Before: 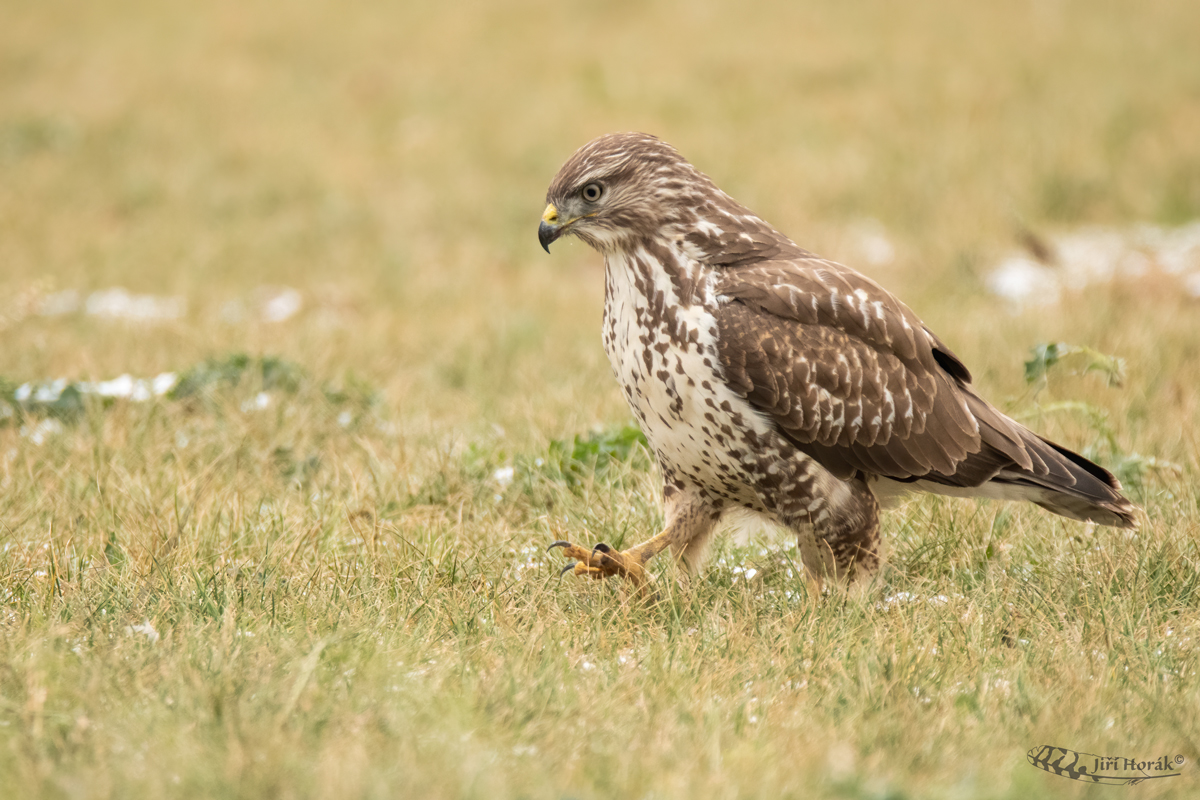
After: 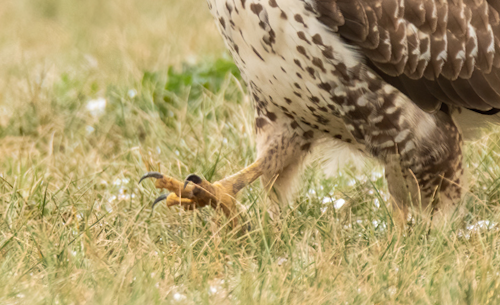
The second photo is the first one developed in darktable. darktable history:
crop: left 37.221%, top 45.169%, right 20.63%, bottom 13.777%
rotate and perspective: rotation 0.679°, lens shift (horizontal) 0.136, crop left 0.009, crop right 0.991, crop top 0.078, crop bottom 0.95
